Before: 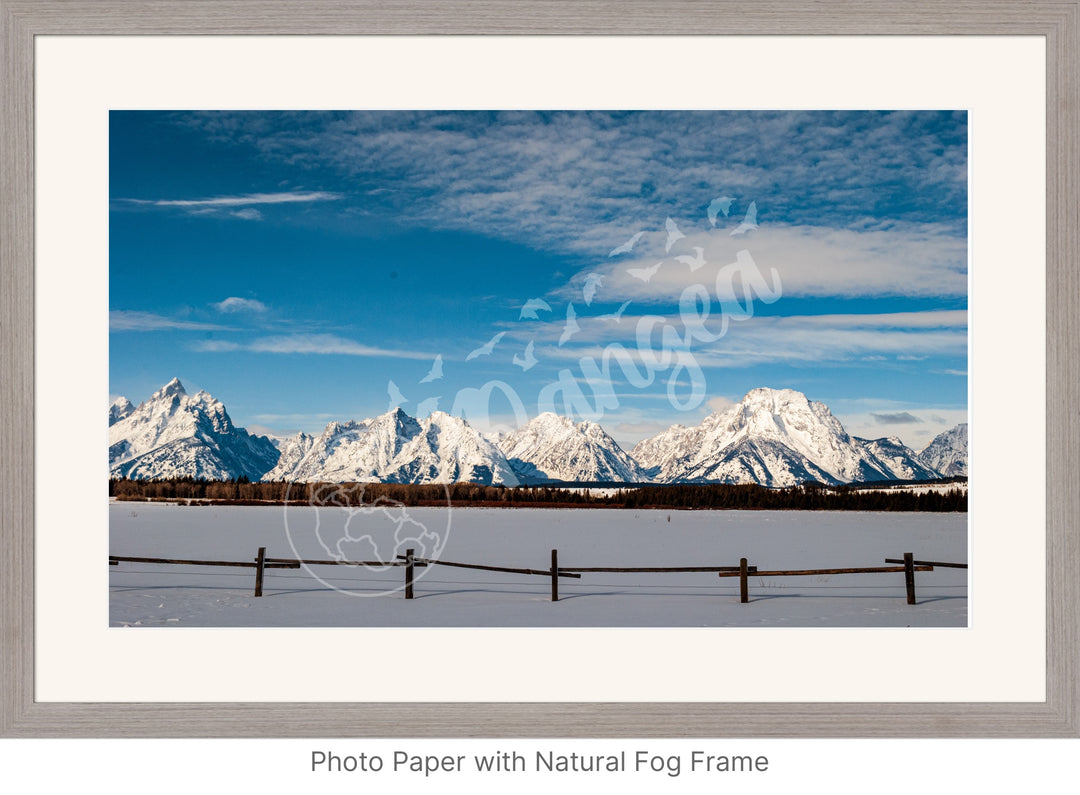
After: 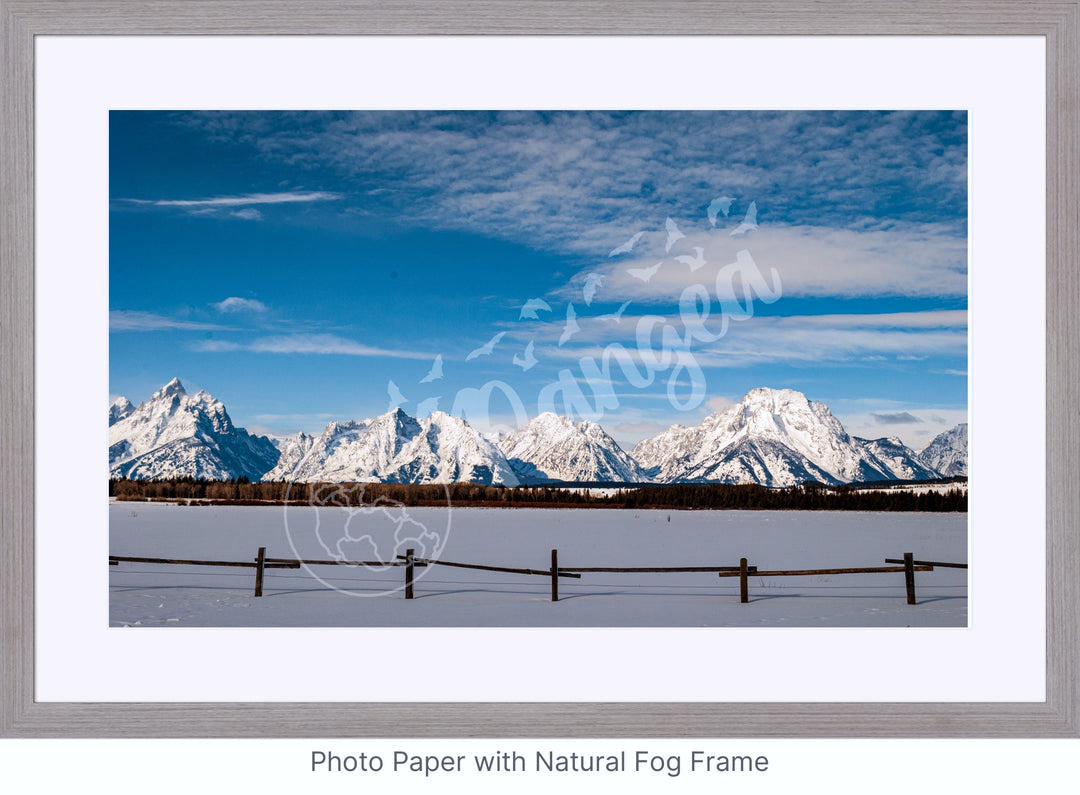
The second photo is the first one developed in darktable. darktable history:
white balance: red 0.984, blue 1.059
shadows and highlights: shadows 4.1, highlights -17.6, soften with gaussian
